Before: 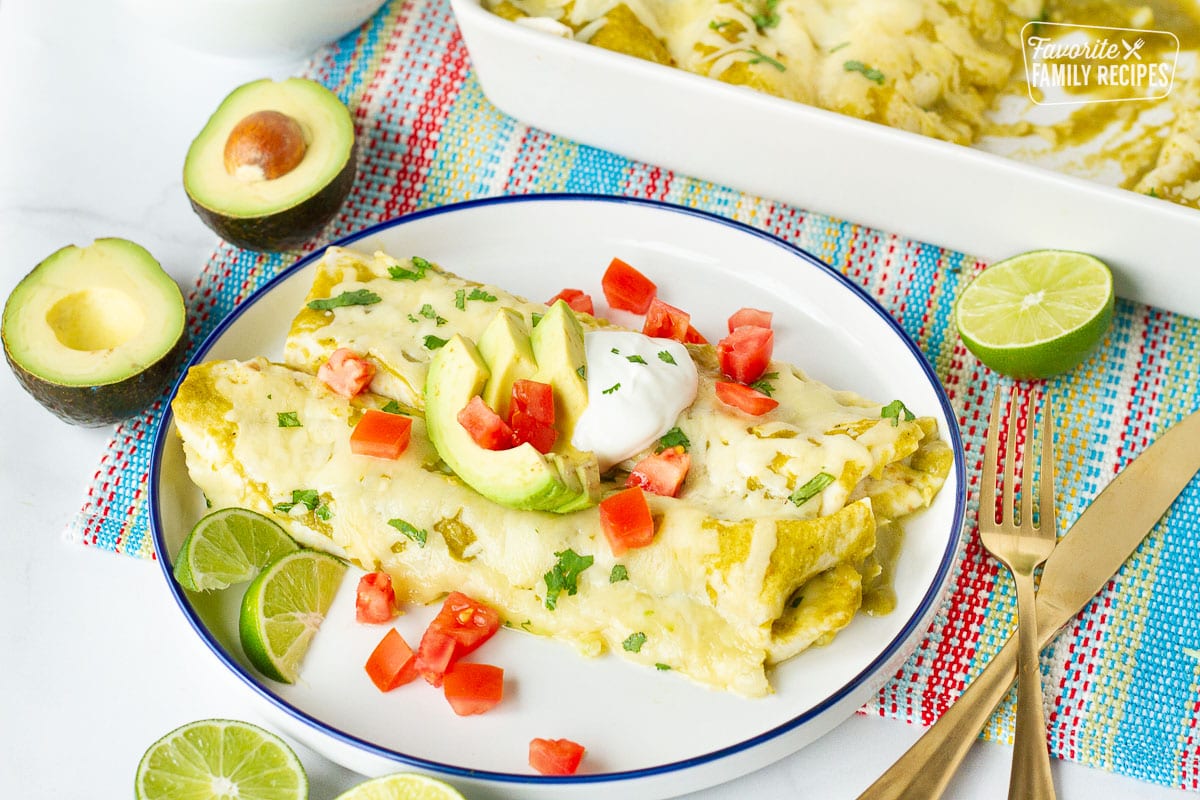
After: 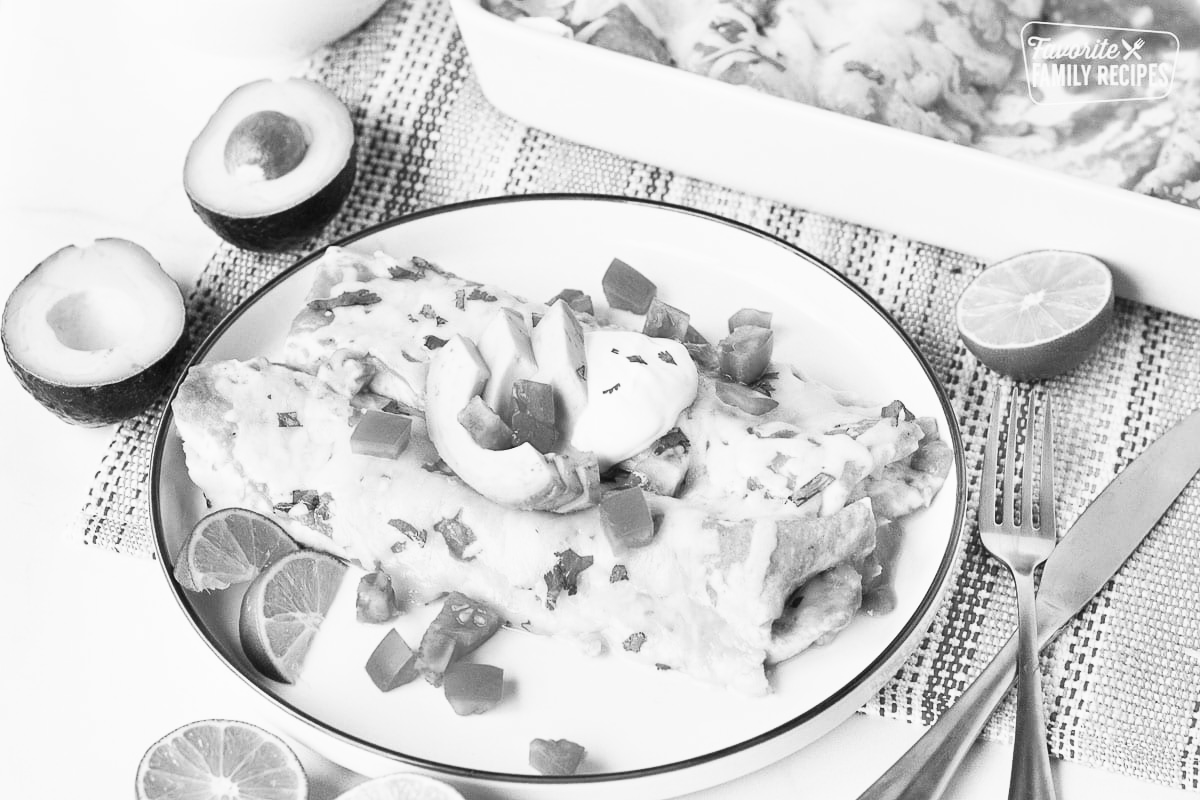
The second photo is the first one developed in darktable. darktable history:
tone curve: curves: ch0 [(0, 0.013) (0.198, 0.175) (0.512, 0.582) (0.625, 0.754) (0.81, 0.934) (1, 1)], color space Lab, linked channels, preserve colors none
color calibration "t3mujinpack channel mixer": output gray [0.22, 0.42, 0.37, 0], gray › normalize channels true, illuminant same as pipeline (D50), adaptation XYZ, x 0.346, y 0.359, gamut compression 0
